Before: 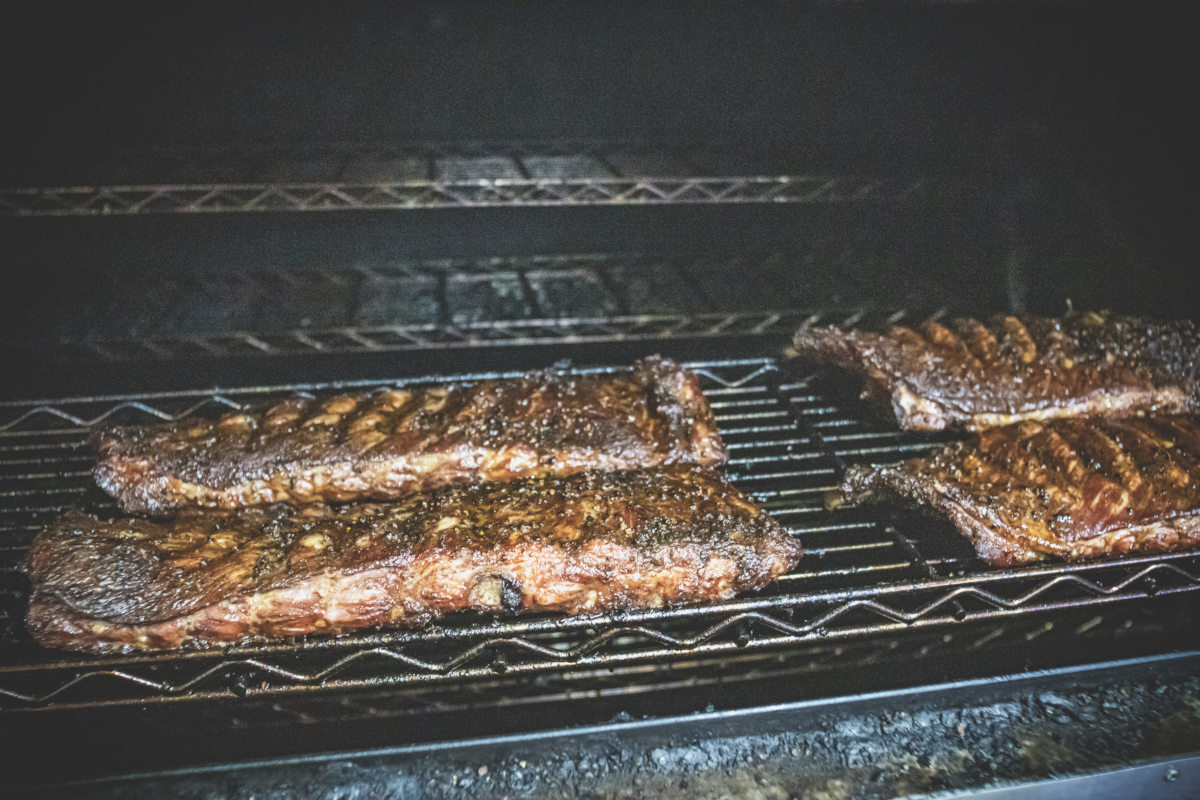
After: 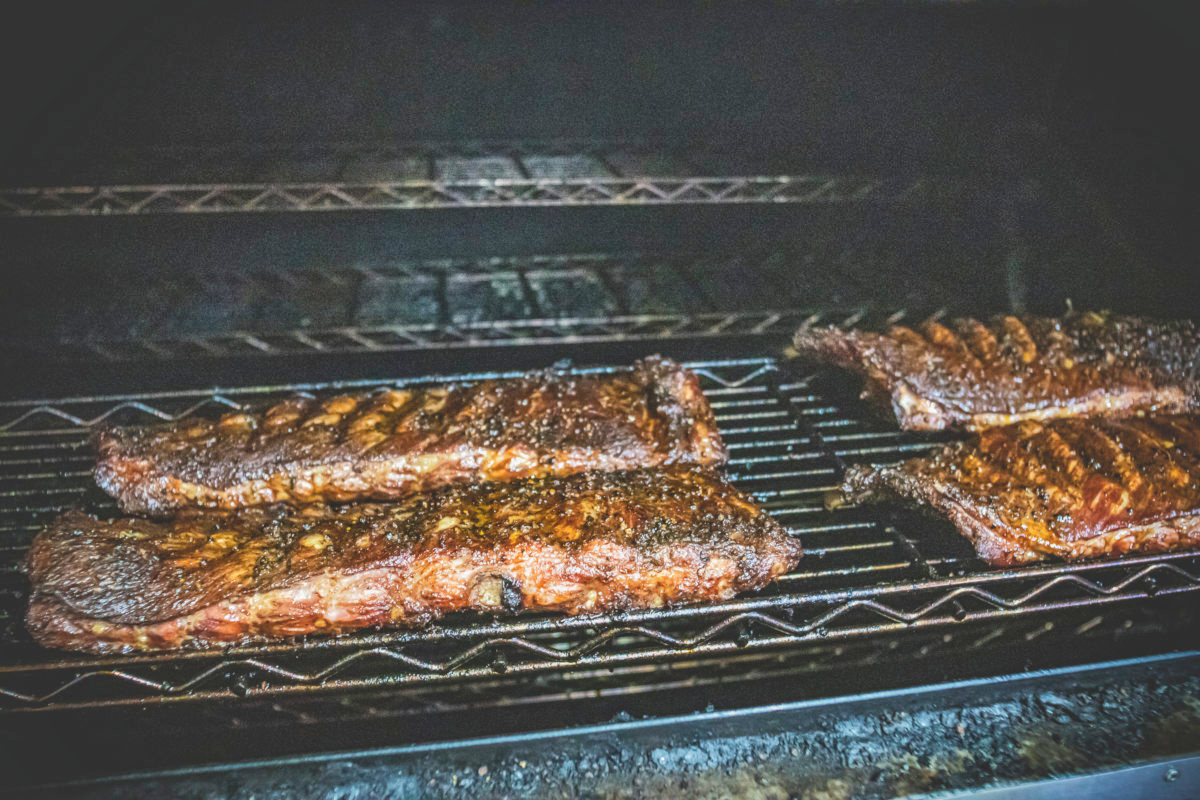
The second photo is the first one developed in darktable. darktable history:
local contrast: on, module defaults
color correction: highlights a* -0.297, highlights b* -0.106
color balance rgb: linear chroma grading › global chroma 14.483%, perceptual saturation grading › global saturation 0.572%, global vibrance 10.777%
shadows and highlights: shadows 39.46, highlights -60.03
